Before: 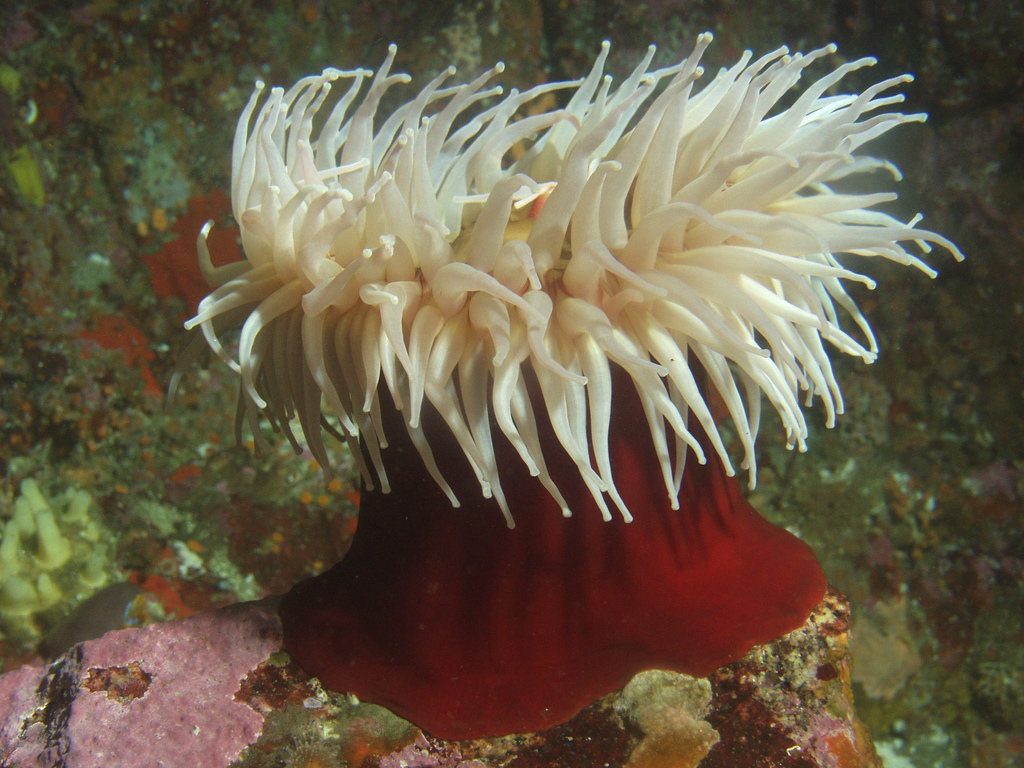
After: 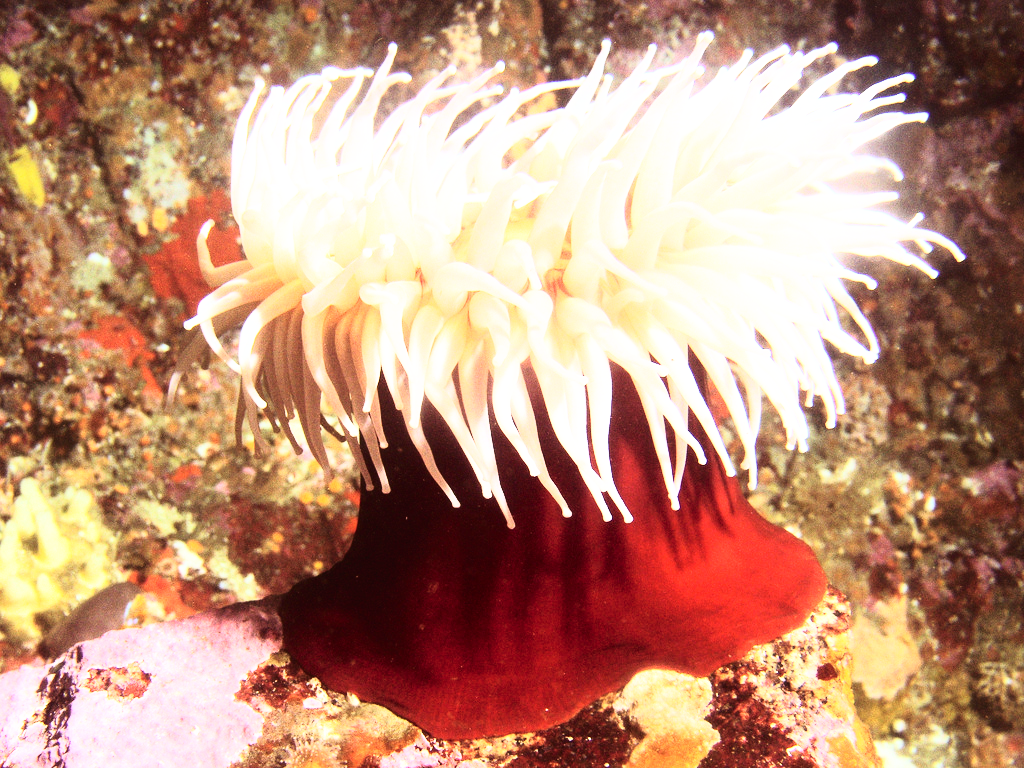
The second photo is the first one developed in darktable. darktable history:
fill light: exposure -2 EV, width 8.6
tone equalizer: -8 EV -0.417 EV, -7 EV -0.389 EV, -6 EV -0.333 EV, -5 EV -0.222 EV, -3 EV 0.222 EV, -2 EV 0.333 EV, -1 EV 0.389 EV, +0 EV 0.417 EV, edges refinement/feathering 500, mask exposure compensation -1.57 EV, preserve details no
base curve: curves: ch0 [(0, 0) (0.007, 0.004) (0.027, 0.03) (0.046, 0.07) (0.207, 0.54) (0.442, 0.872) (0.673, 0.972) (1, 1)], preserve colors none
white balance: red 1.05, blue 1.072
rgb levels: mode RGB, independent channels, levels [[0, 0.474, 1], [0, 0.5, 1], [0, 0.5, 1]]
contrast brightness saturation: contrast 0.39, brightness 0.53
